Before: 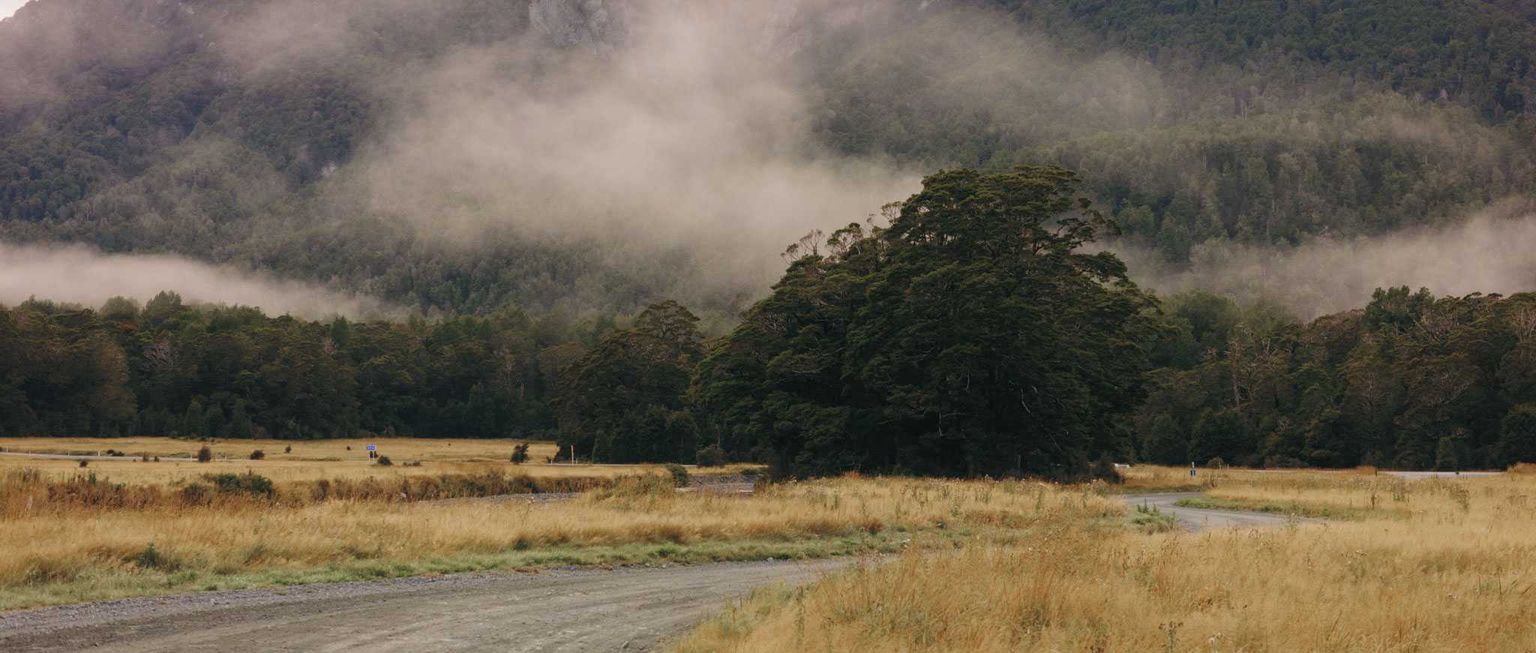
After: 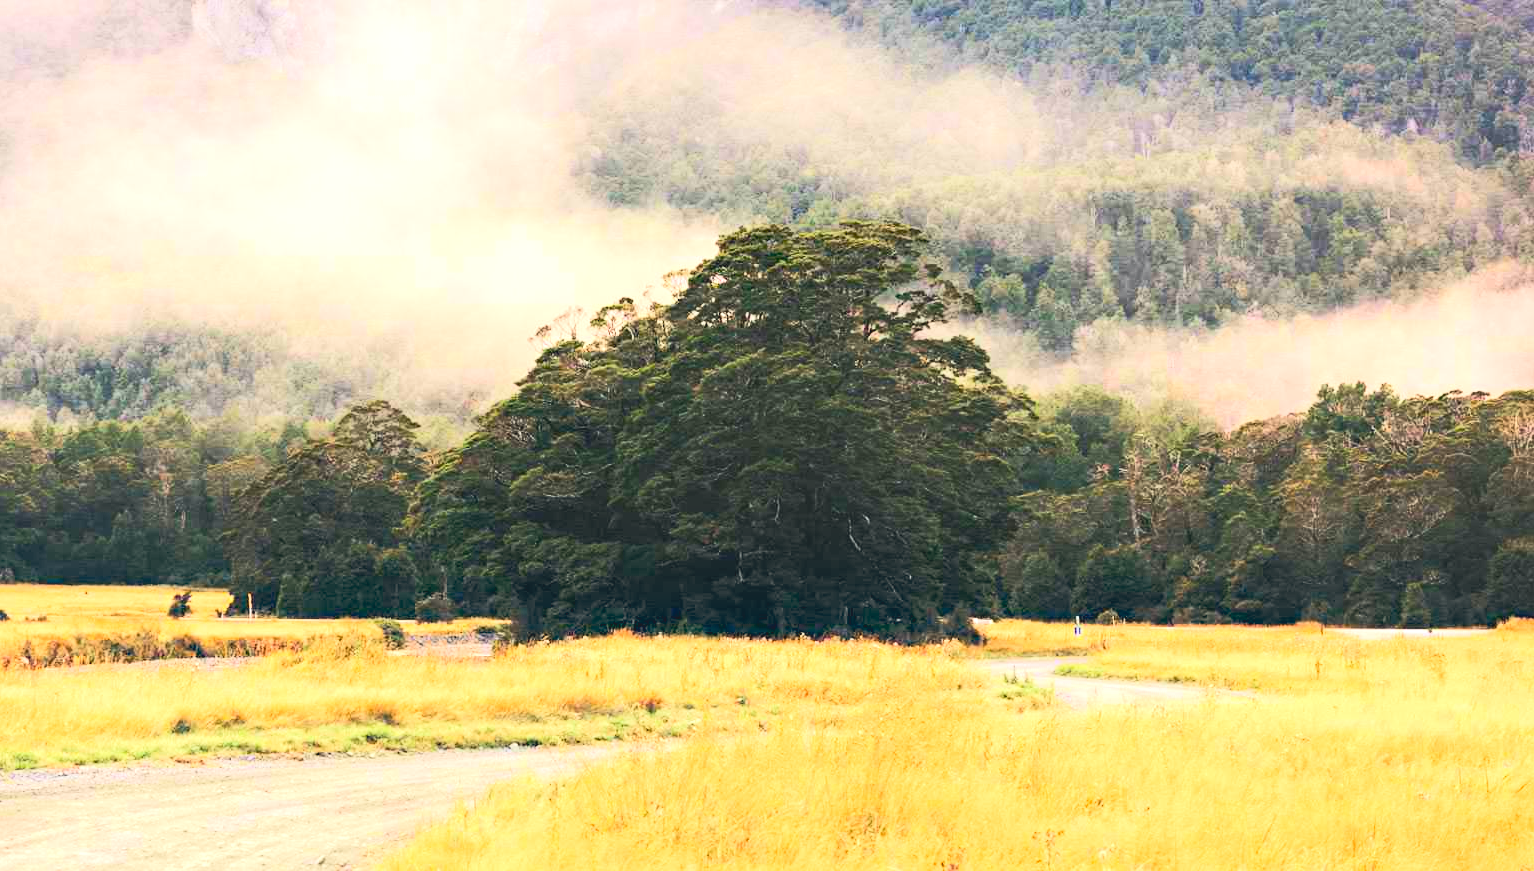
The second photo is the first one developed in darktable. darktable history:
crop and rotate: left 25.064%
contrast brightness saturation: contrast -0.174, saturation 0.188
base curve: curves: ch0 [(0, 0) (0.688, 0.865) (1, 1)], fusion 1
exposure: black level correction 0, exposure 1.28 EV, compensate exposure bias true, compensate highlight preservation false
tone equalizer: -8 EV -1.07 EV, -7 EV -1.02 EV, -6 EV -0.847 EV, -5 EV -0.543 EV, -3 EV 0.605 EV, -2 EV 0.842 EV, -1 EV 0.997 EV, +0 EV 1.07 EV, edges refinement/feathering 500, mask exposure compensation -1.57 EV, preserve details no
